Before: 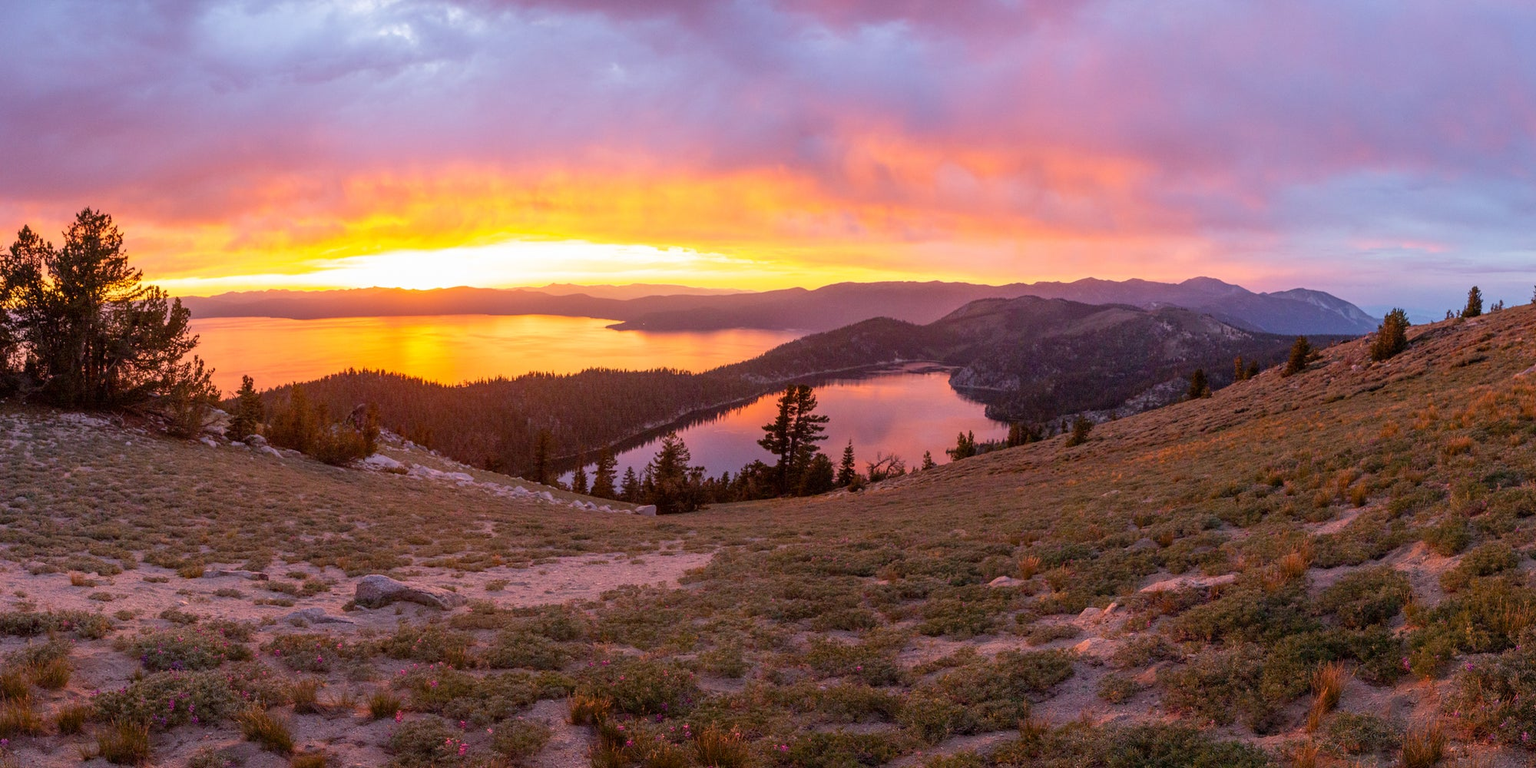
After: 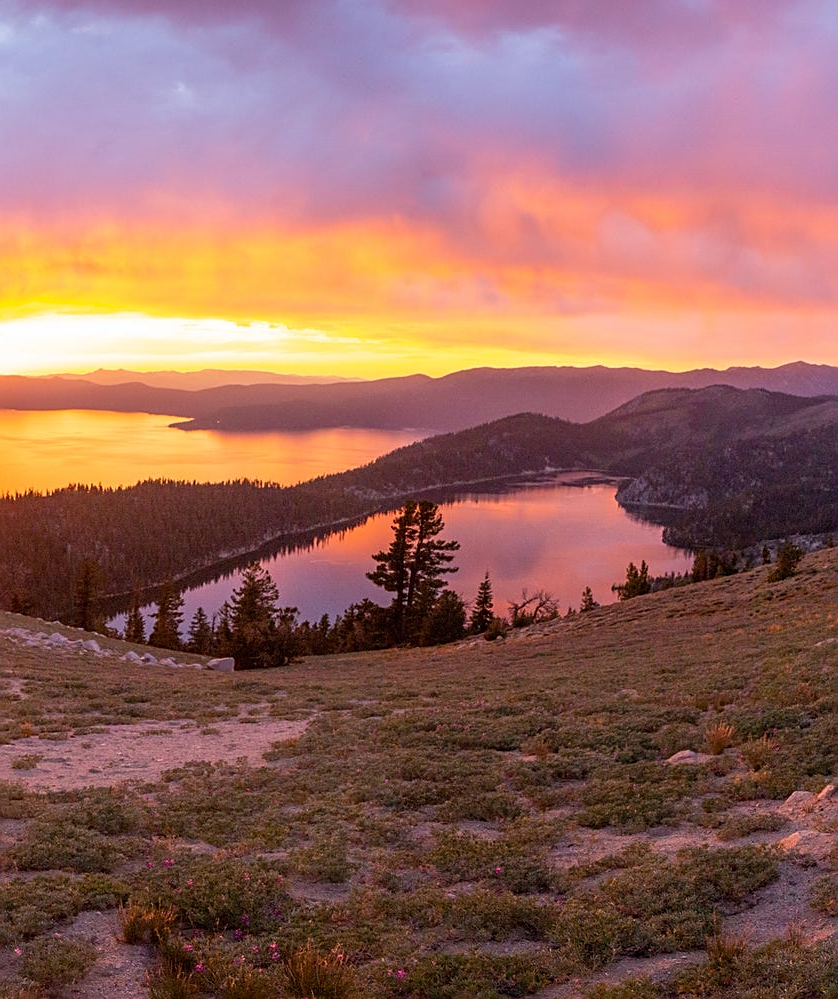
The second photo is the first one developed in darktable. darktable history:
crop: left 31.01%, right 27.074%
sharpen: on, module defaults
